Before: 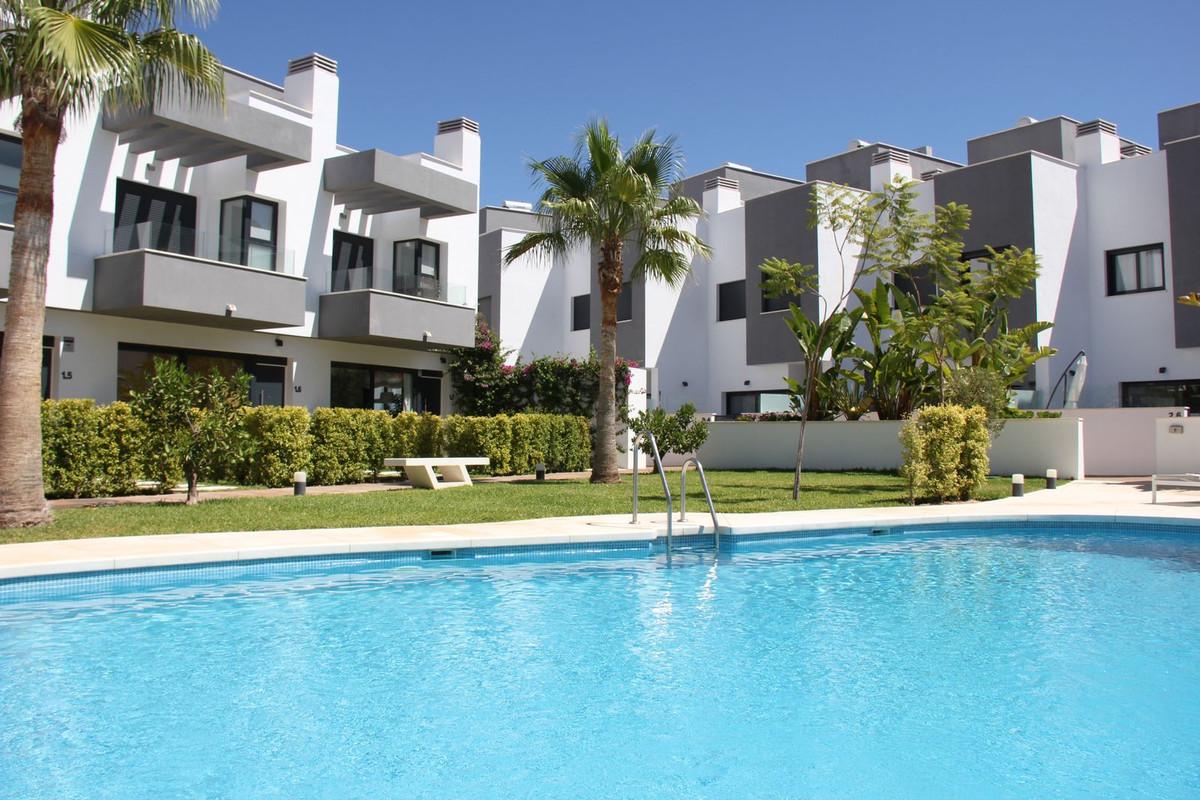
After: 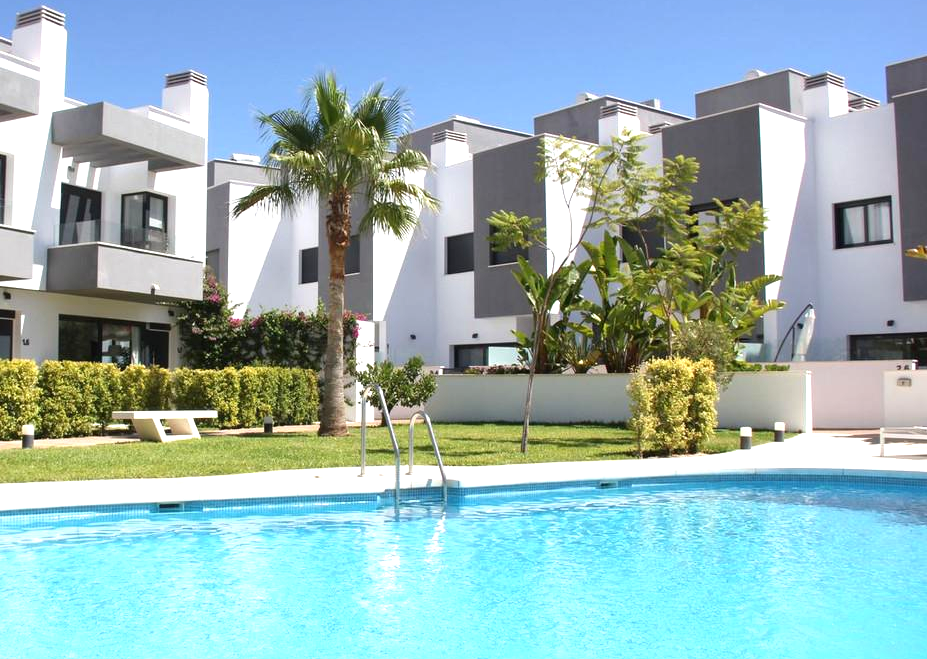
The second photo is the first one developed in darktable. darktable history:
exposure: black level correction 0, exposure 0.698 EV, compensate highlight preservation false
crop: left 22.741%, top 5.893%, bottom 11.677%
